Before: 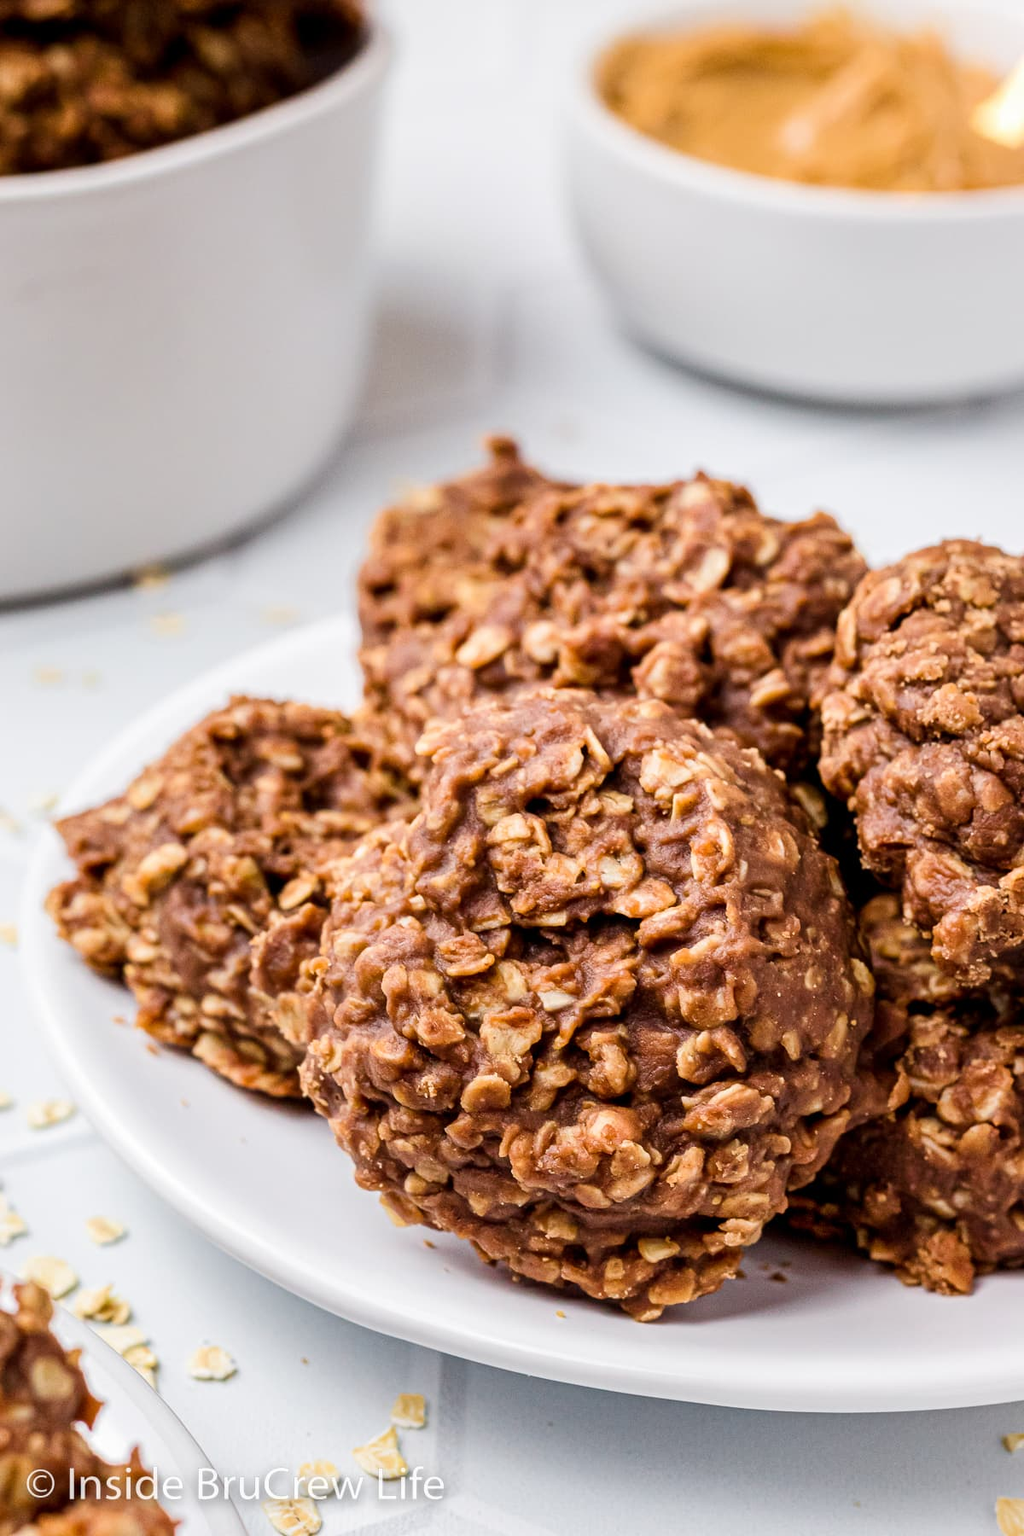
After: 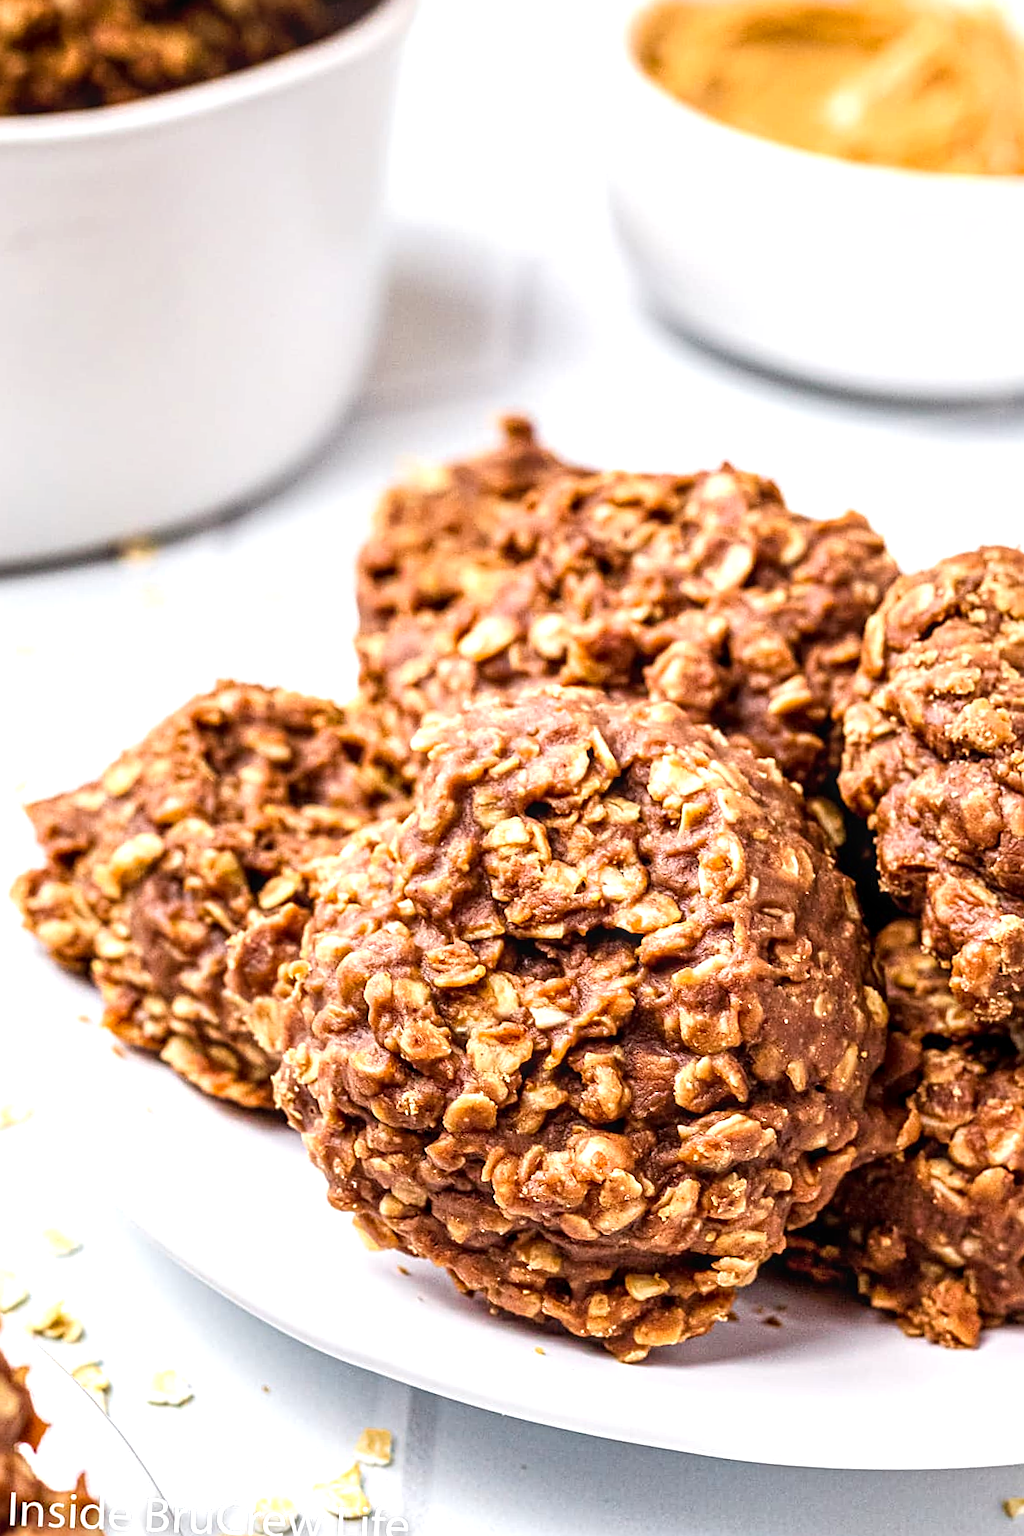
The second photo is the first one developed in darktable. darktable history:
crop and rotate: angle -2.43°
exposure: exposure 0.647 EV, compensate highlight preservation false
local contrast: on, module defaults
sharpen: on, module defaults
contrast brightness saturation: contrast 0.041, saturation 0.073
